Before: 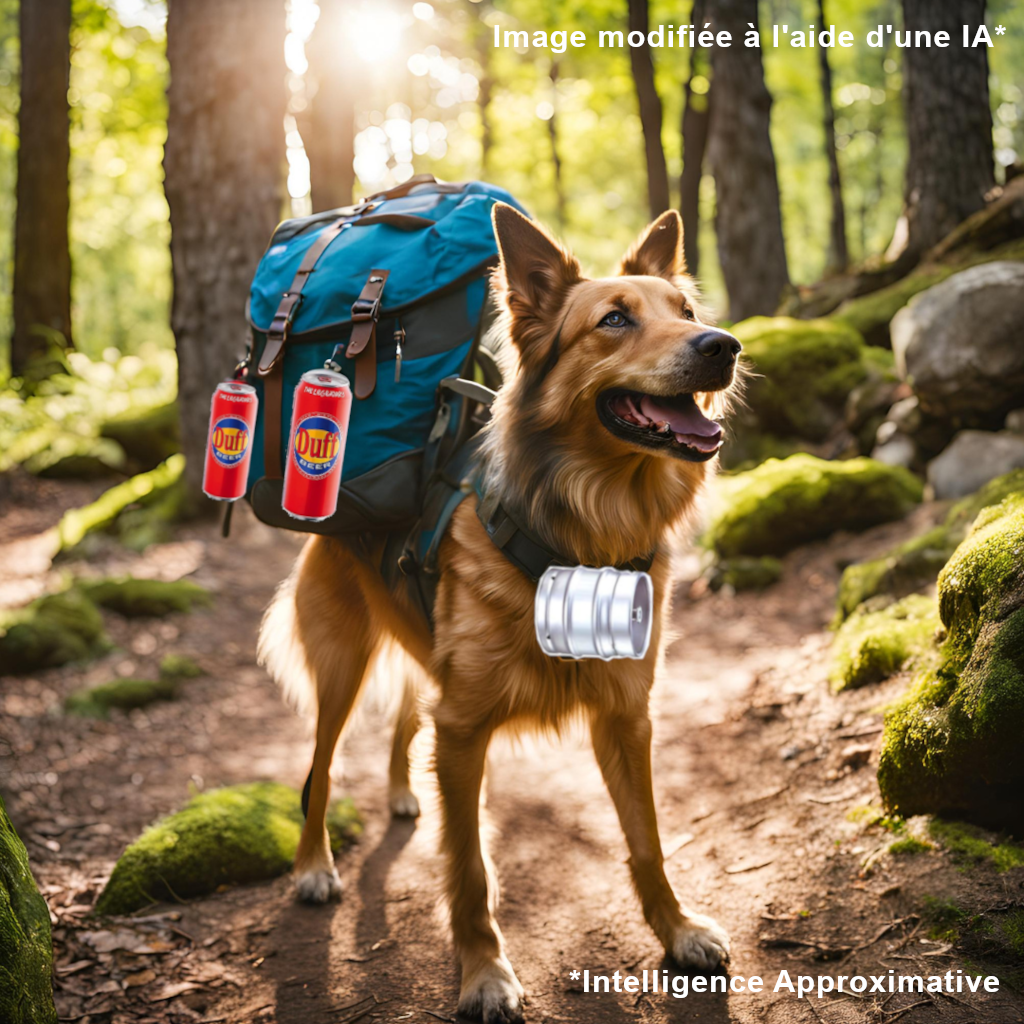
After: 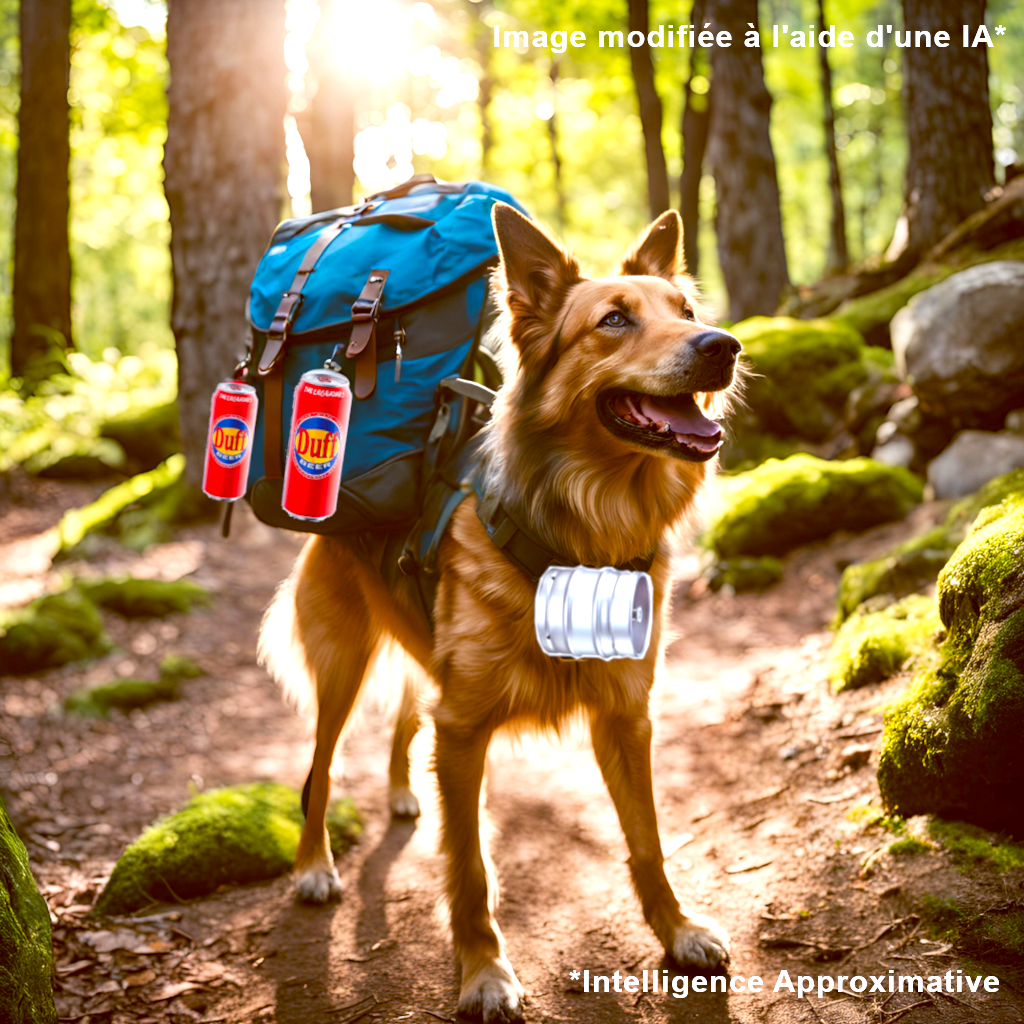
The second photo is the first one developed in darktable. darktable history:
exposure: exposure 0.426 EV, compensate highlight preservation false
contrast brightness saturation: saturation 0.18
color balance: lift [1, 1.015, 1.004, 0.985], gamma [1, 0.958, 0.971, 1.042], gain [1, 0.956, 0.977, 1.044]
